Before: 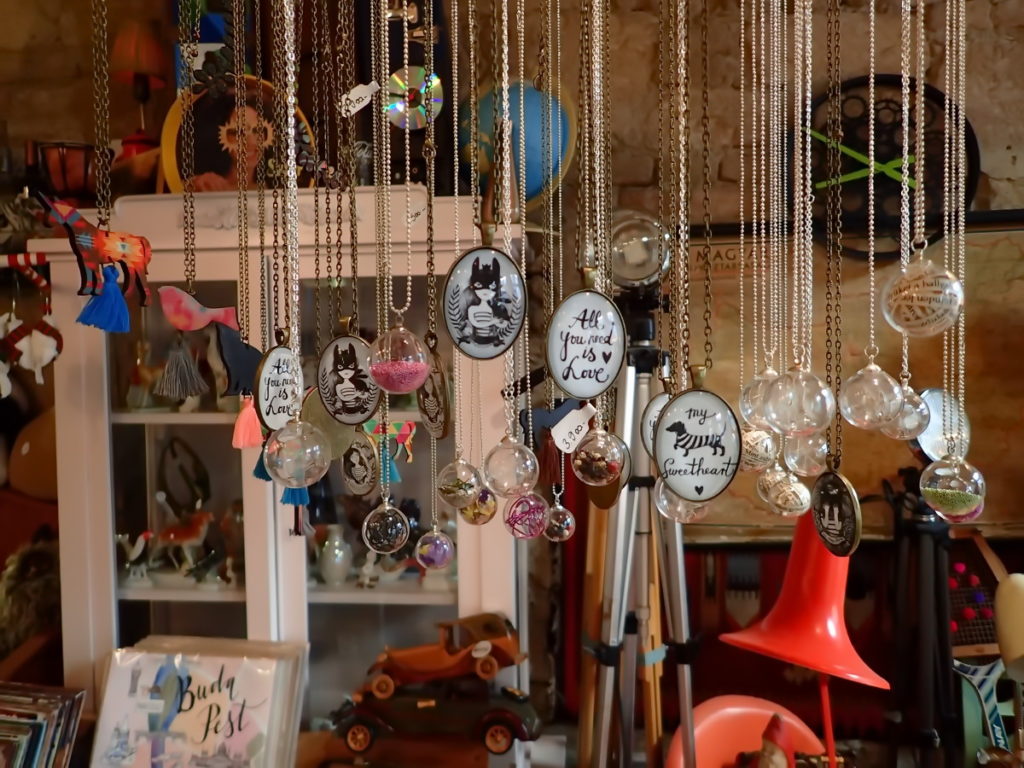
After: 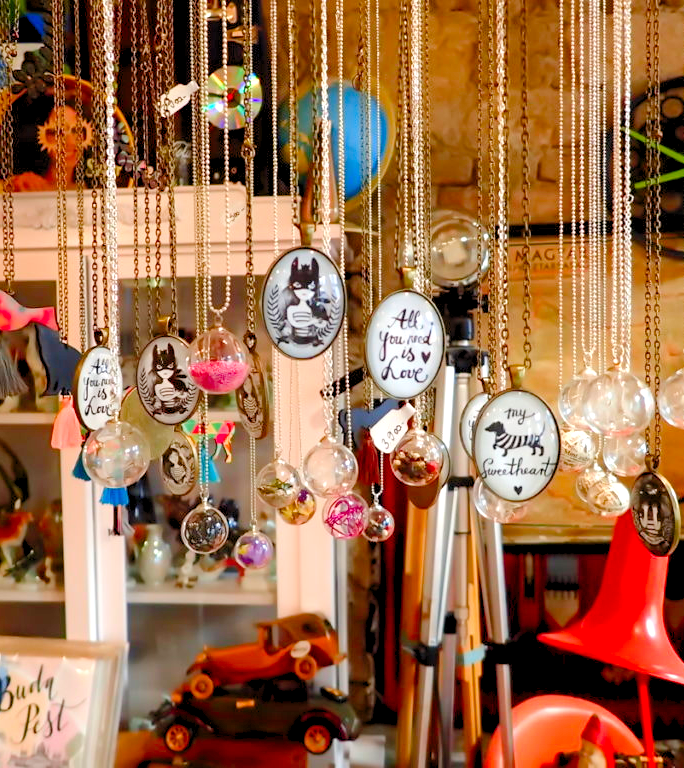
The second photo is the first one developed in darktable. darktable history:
color balance rgb: perceptual saturation grading › global saturation 20%, perceptual saturation grading › highlights -25%, perceptual saturation grading › shadows 25%
crop and rotate: left 17.732%, right 15.423%
levels: levels [0.036, 0.364, 0.827]
